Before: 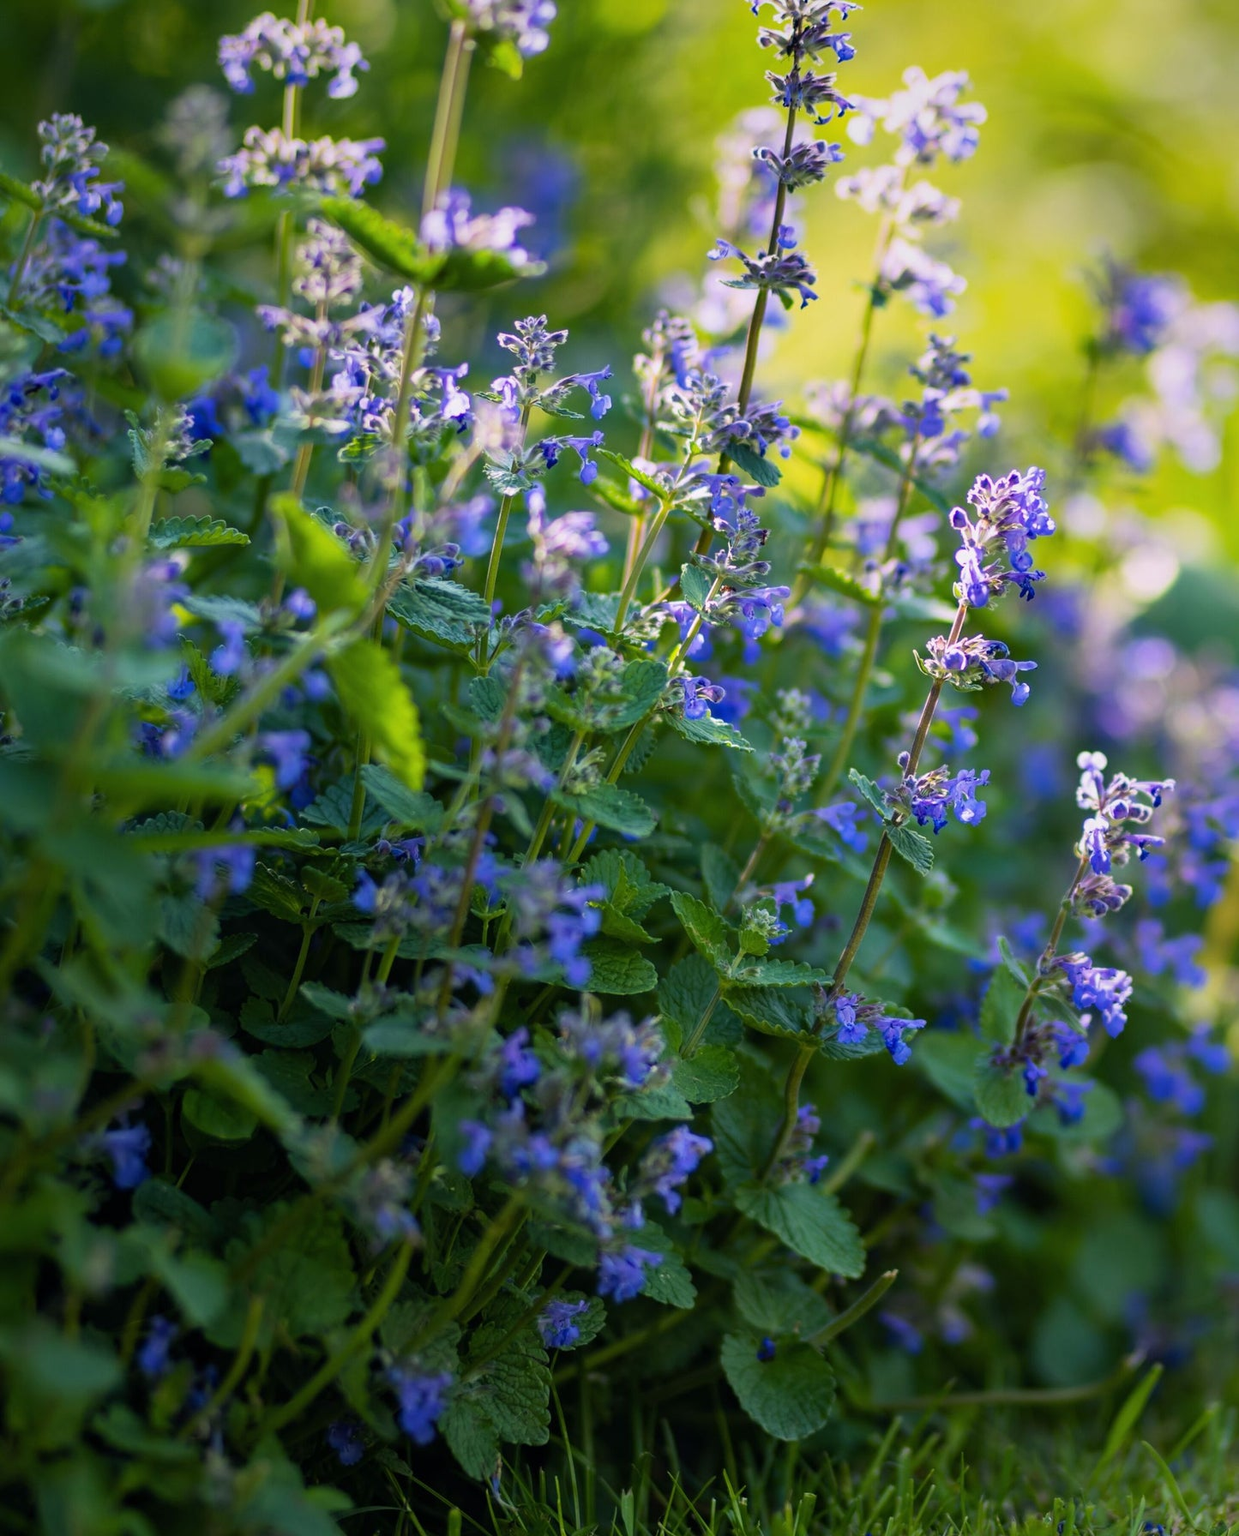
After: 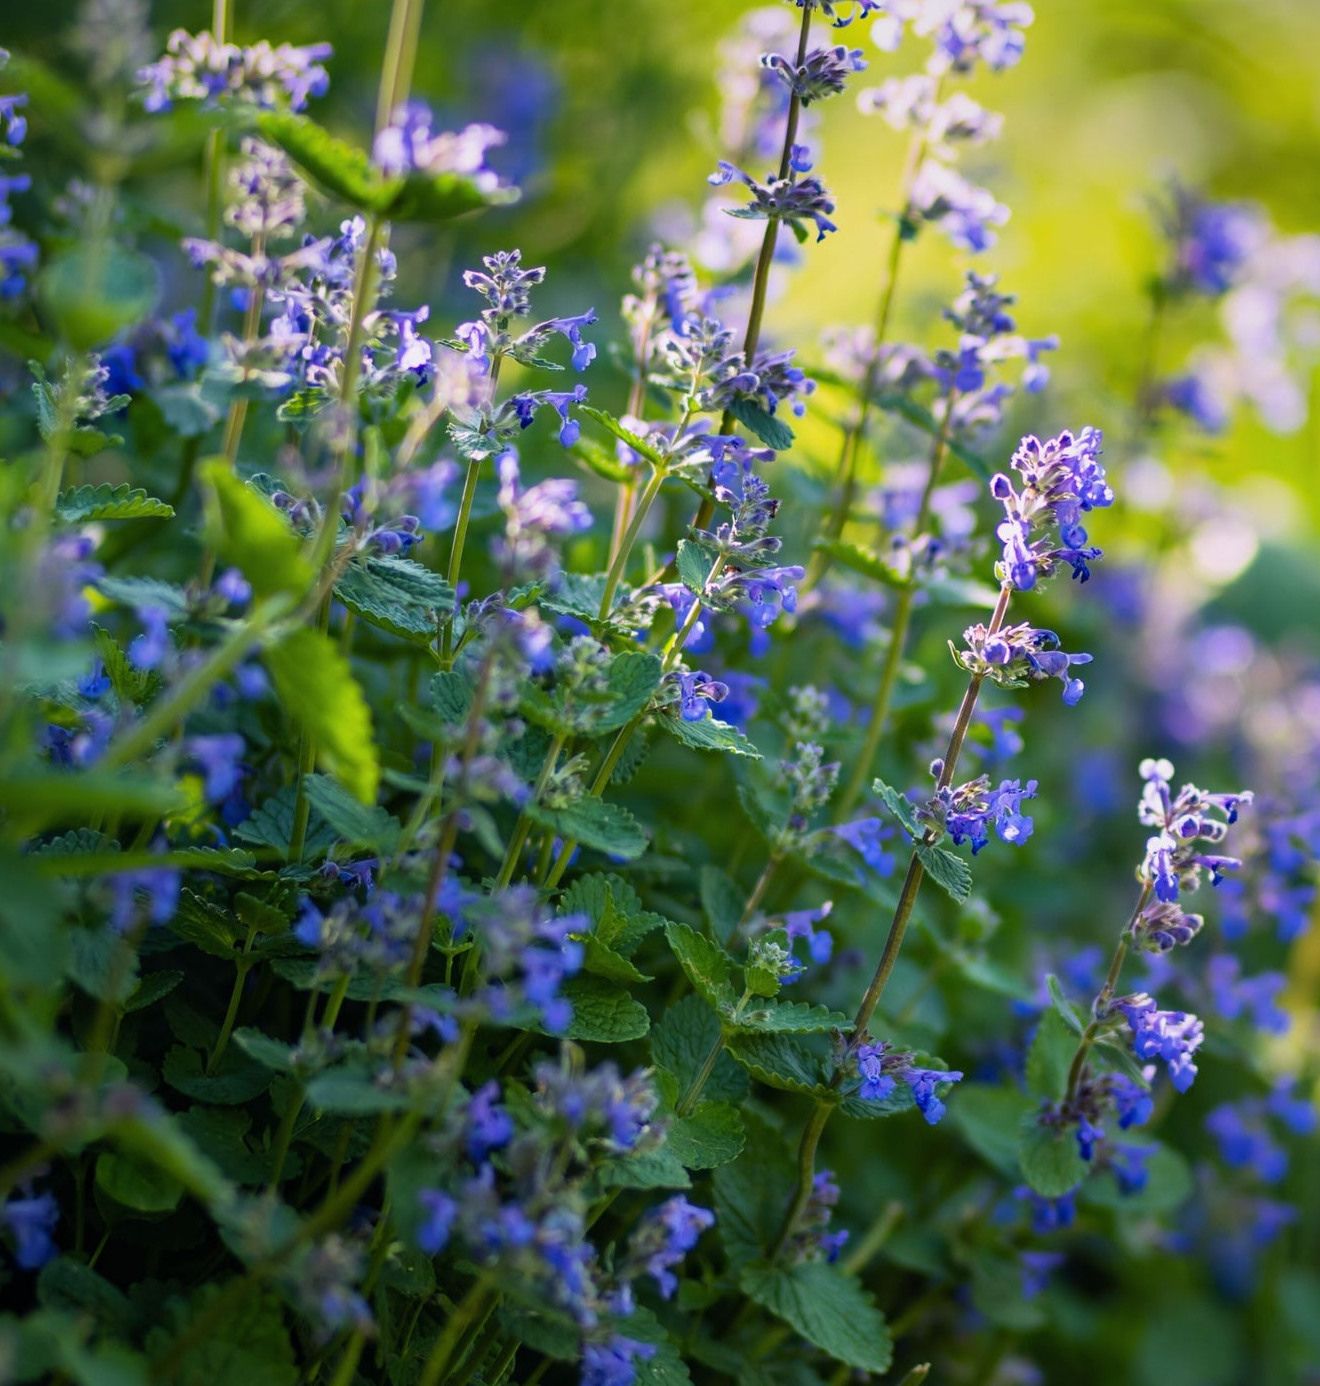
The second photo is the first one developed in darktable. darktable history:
color balance: mode lift, gamma, gain (sRGB)
crop: left 8.155%, top 6.611%, bottom 15.385%
